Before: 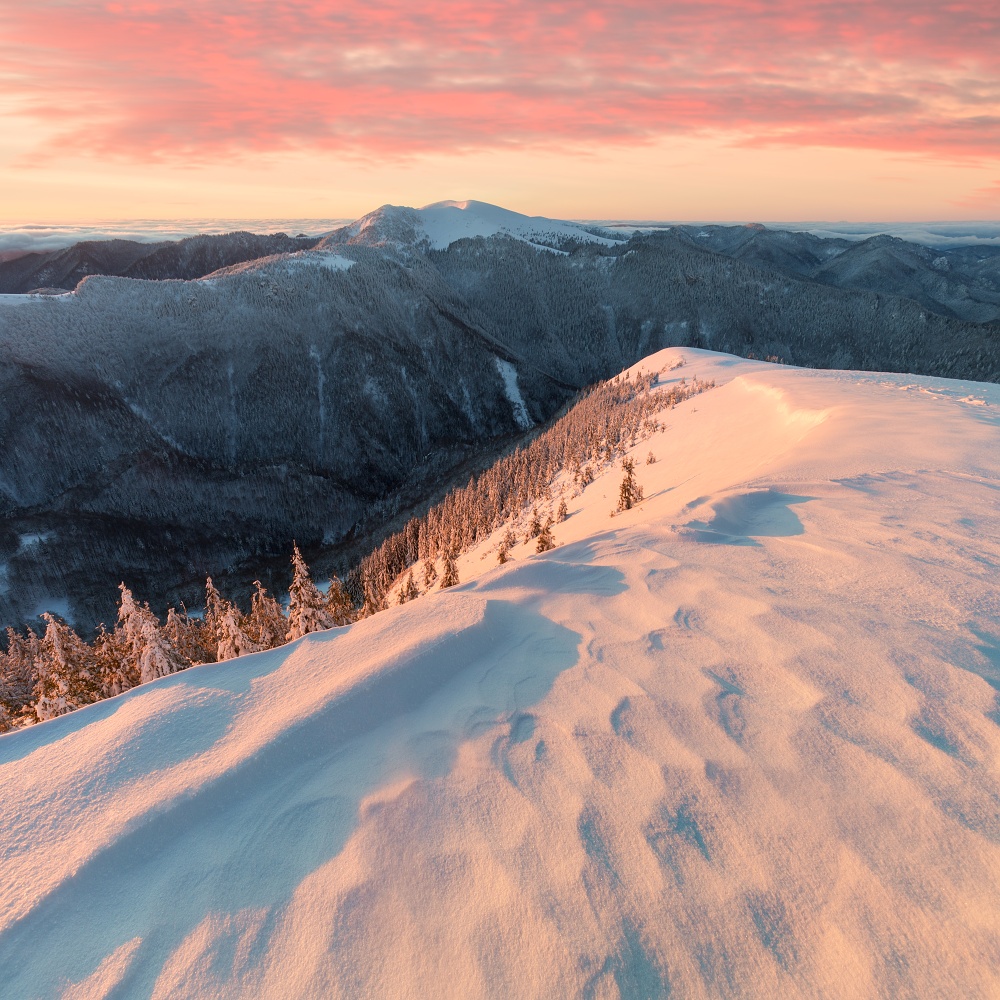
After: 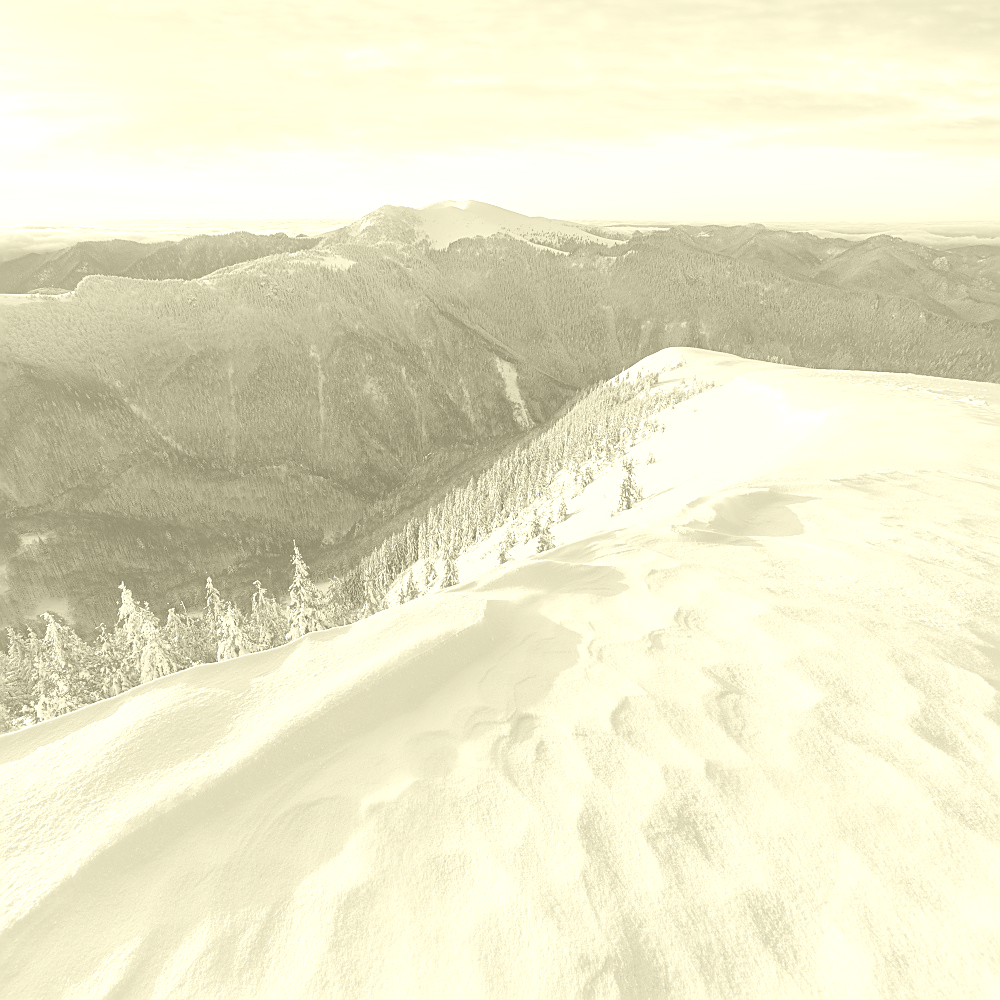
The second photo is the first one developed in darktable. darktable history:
colorize: hue 43.2°, saturation 40%, version 1
sharpen: on, module defaults
exposure: black level correction 0, exposure 0.7 EV, compensate exposure bias true, compensate highlight preservation false
